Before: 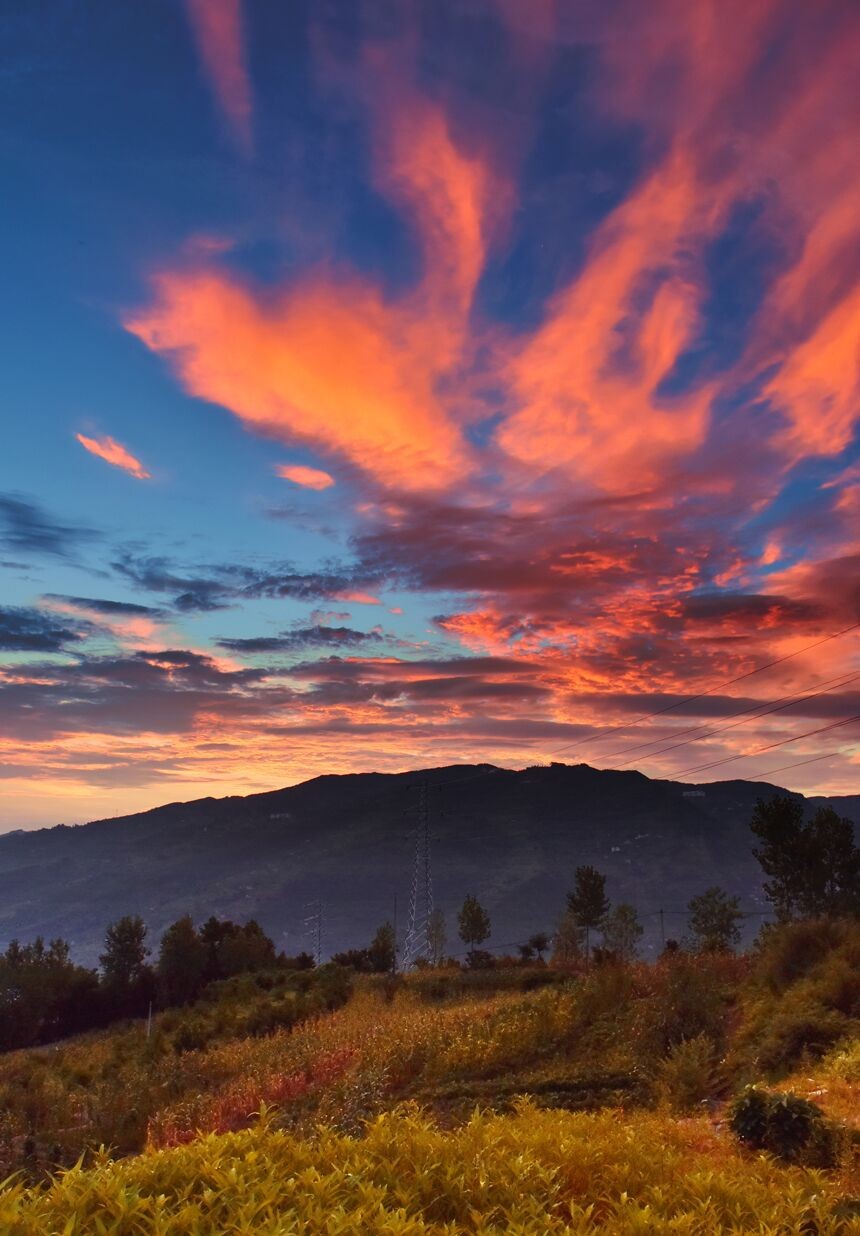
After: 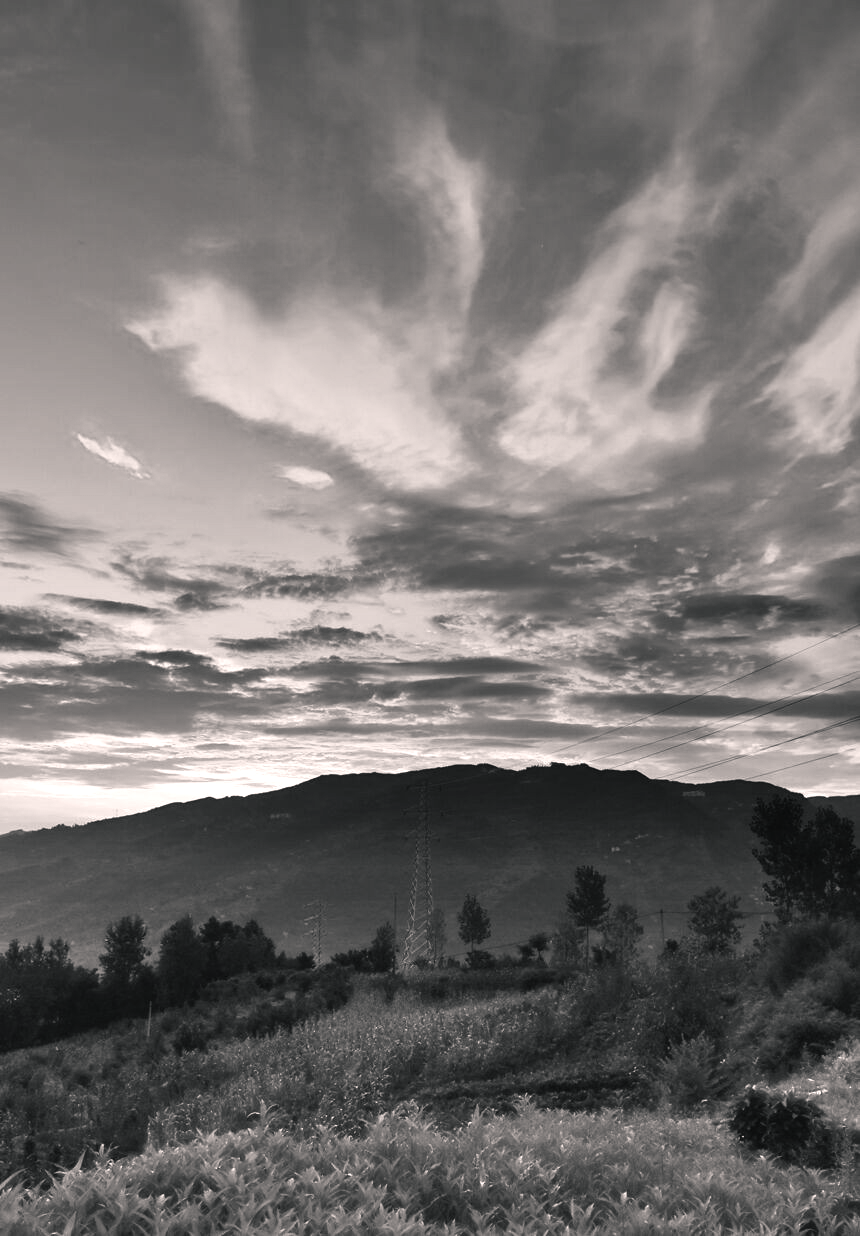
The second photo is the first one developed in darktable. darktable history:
color balance rgb: shadows lift › chroma 1%, shadows lift › hue 217.2°, power › hue 310.8°, highlights gain › chroma 2%, highlights gain › hue 44.4°, global offset › luminance 0.25%, global offset › hue 171.6°, perceptual saturation grading › global saturation 14.09%, perceptual saturation grading › highlights -30%, perceptual saturation grading › shadows 50.67%, global vibrance 25%, contrast 20%
color calibration: output gray [0.31, 0.36, 0.33, 0], gray › normalize channels true, illuminant same as pipeline (D50), adaptation XYZ, x 0.346, y 0.359, gamut compression 0
exposure: exposure 0.661 EV, compensate highlight preservation false
